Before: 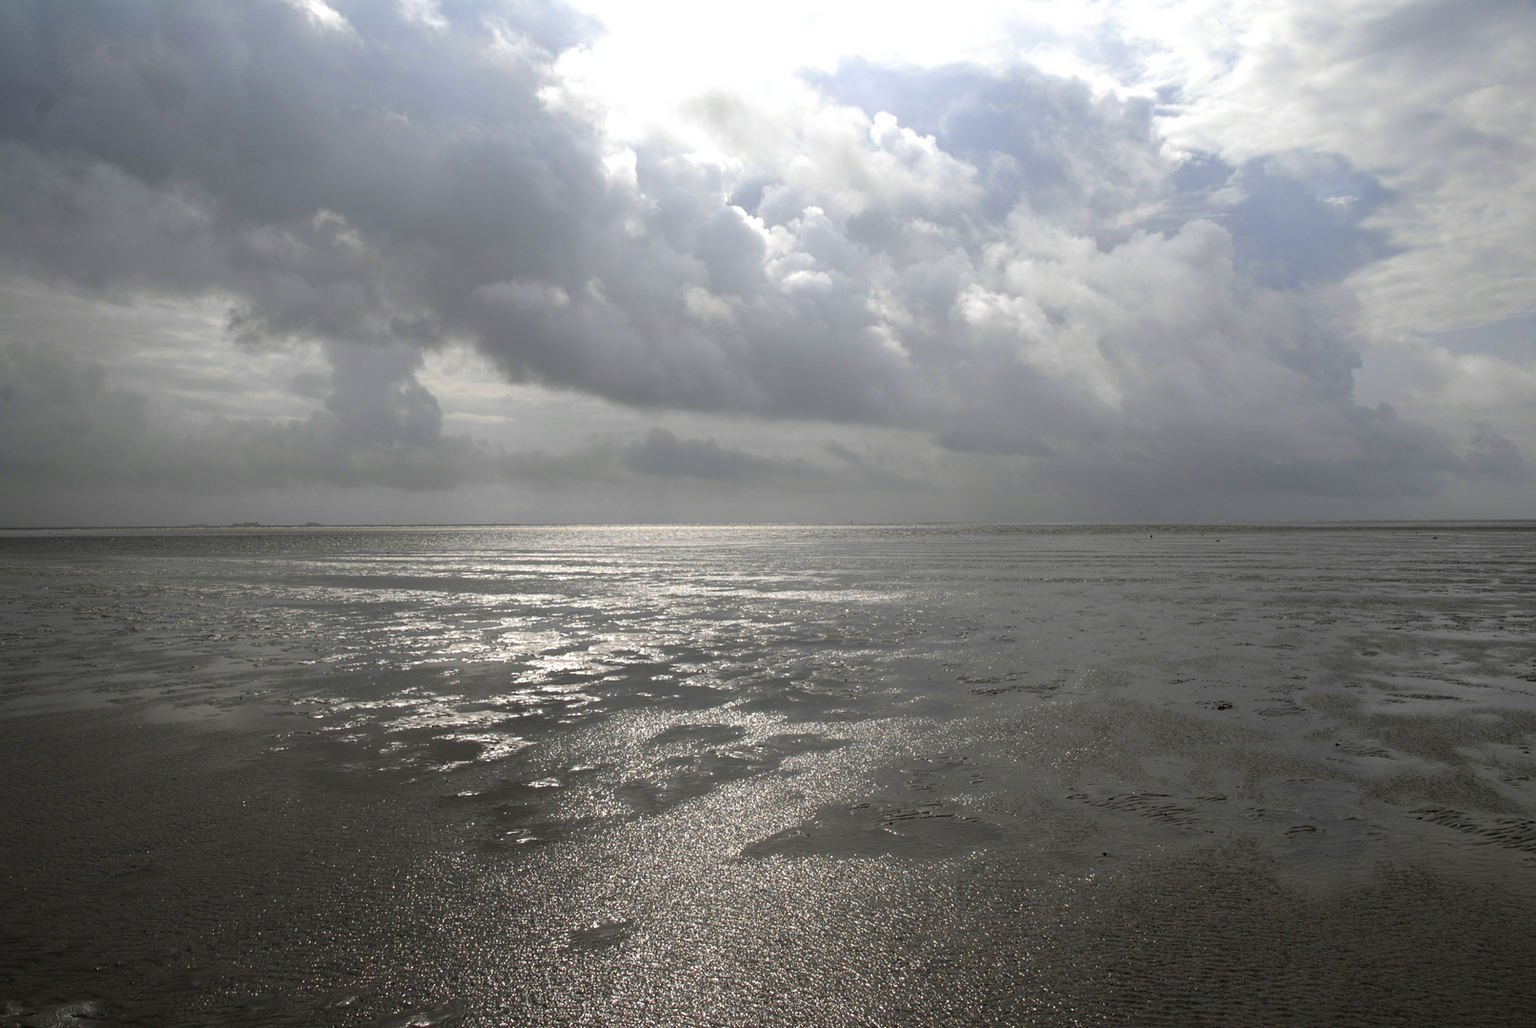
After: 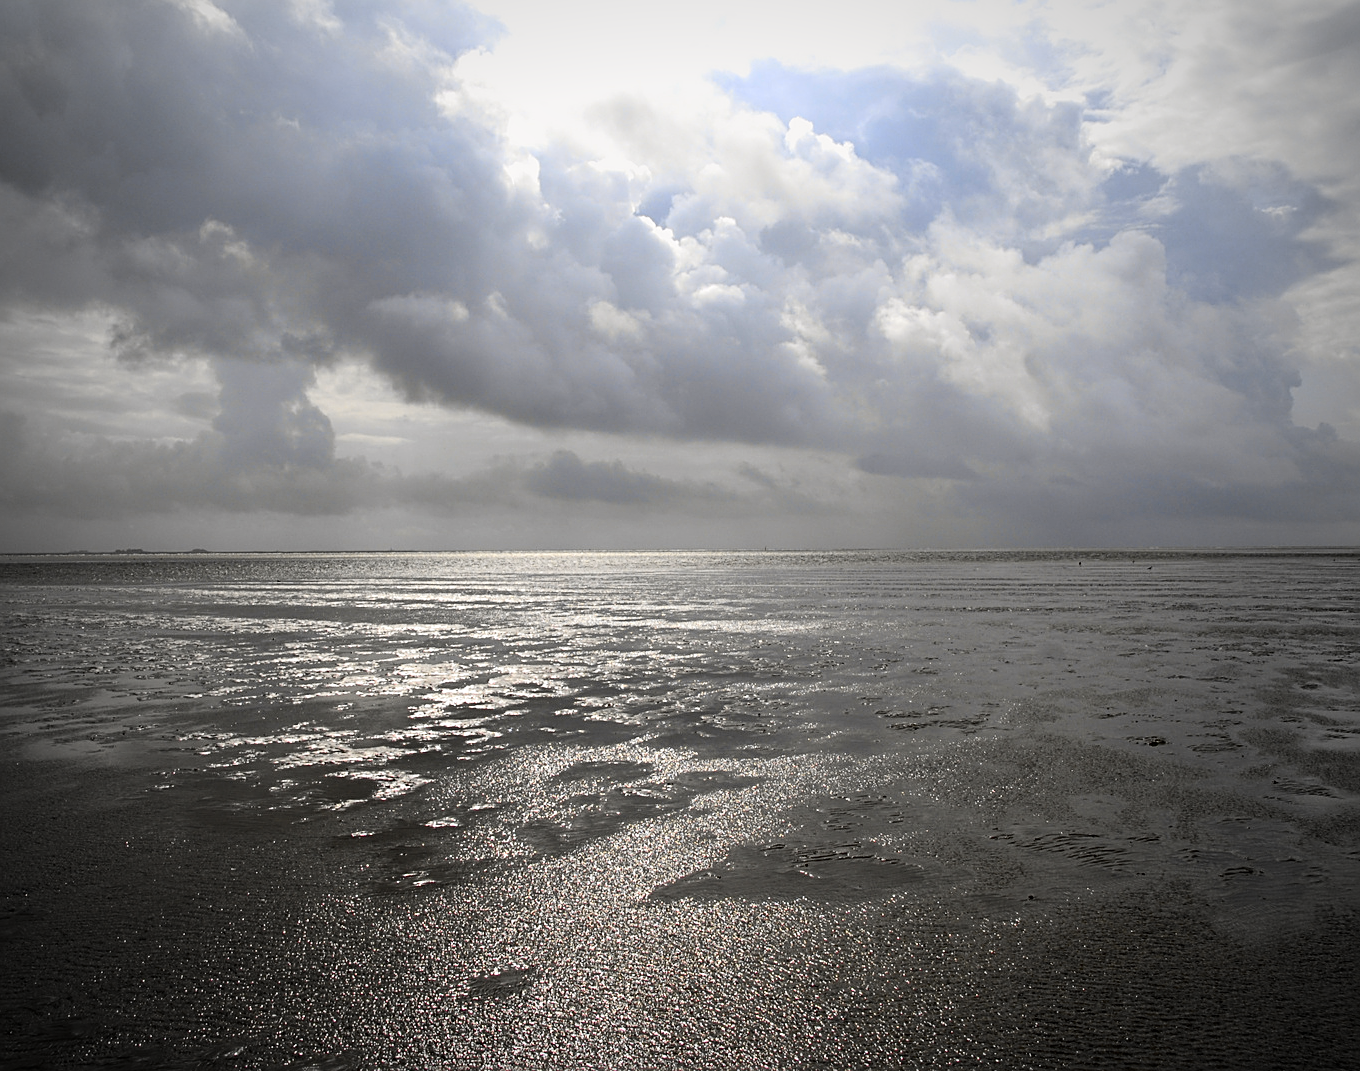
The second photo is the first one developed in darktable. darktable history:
contrast equalizer: octaves 7, y [[0.6 ×6], [0.55 ×6], [0 ×6], [0 ×6], [0 ×6]], mix 0.35
crop: left 8.026%, right 7.374%
tone curve: curves: ch0 [(0, 0) (0.087, 0.054) (0.281, 0.245) (0.506, 0.526) (0.8, 0.824) (0.994, 0.955)]; ch1 [(0, 0) (0.27, 0.195) (0.406, 0.435) (0.452, 0.474) (0.495, 0.5) (0.514, 0.508) (0.563, 0.584) (0.654, 0.689) (1, 1)]; ch2 [(0, 0) (0.269, 0.299) (0.459, 0.441) (0.498, 0.499) (0.523, 0.52) (0.551, 0.549) (0.633, 0.625) (0.659, 0.681) (0.718, 0.764) (1, 1)], color space Lab, independent channels, preserve colors none
sharpen: on, module defaults
vignetting: fall-off start 67.15%, brightness -0.442, saturation -0.691, width/height ratio 1.011, unbound false
